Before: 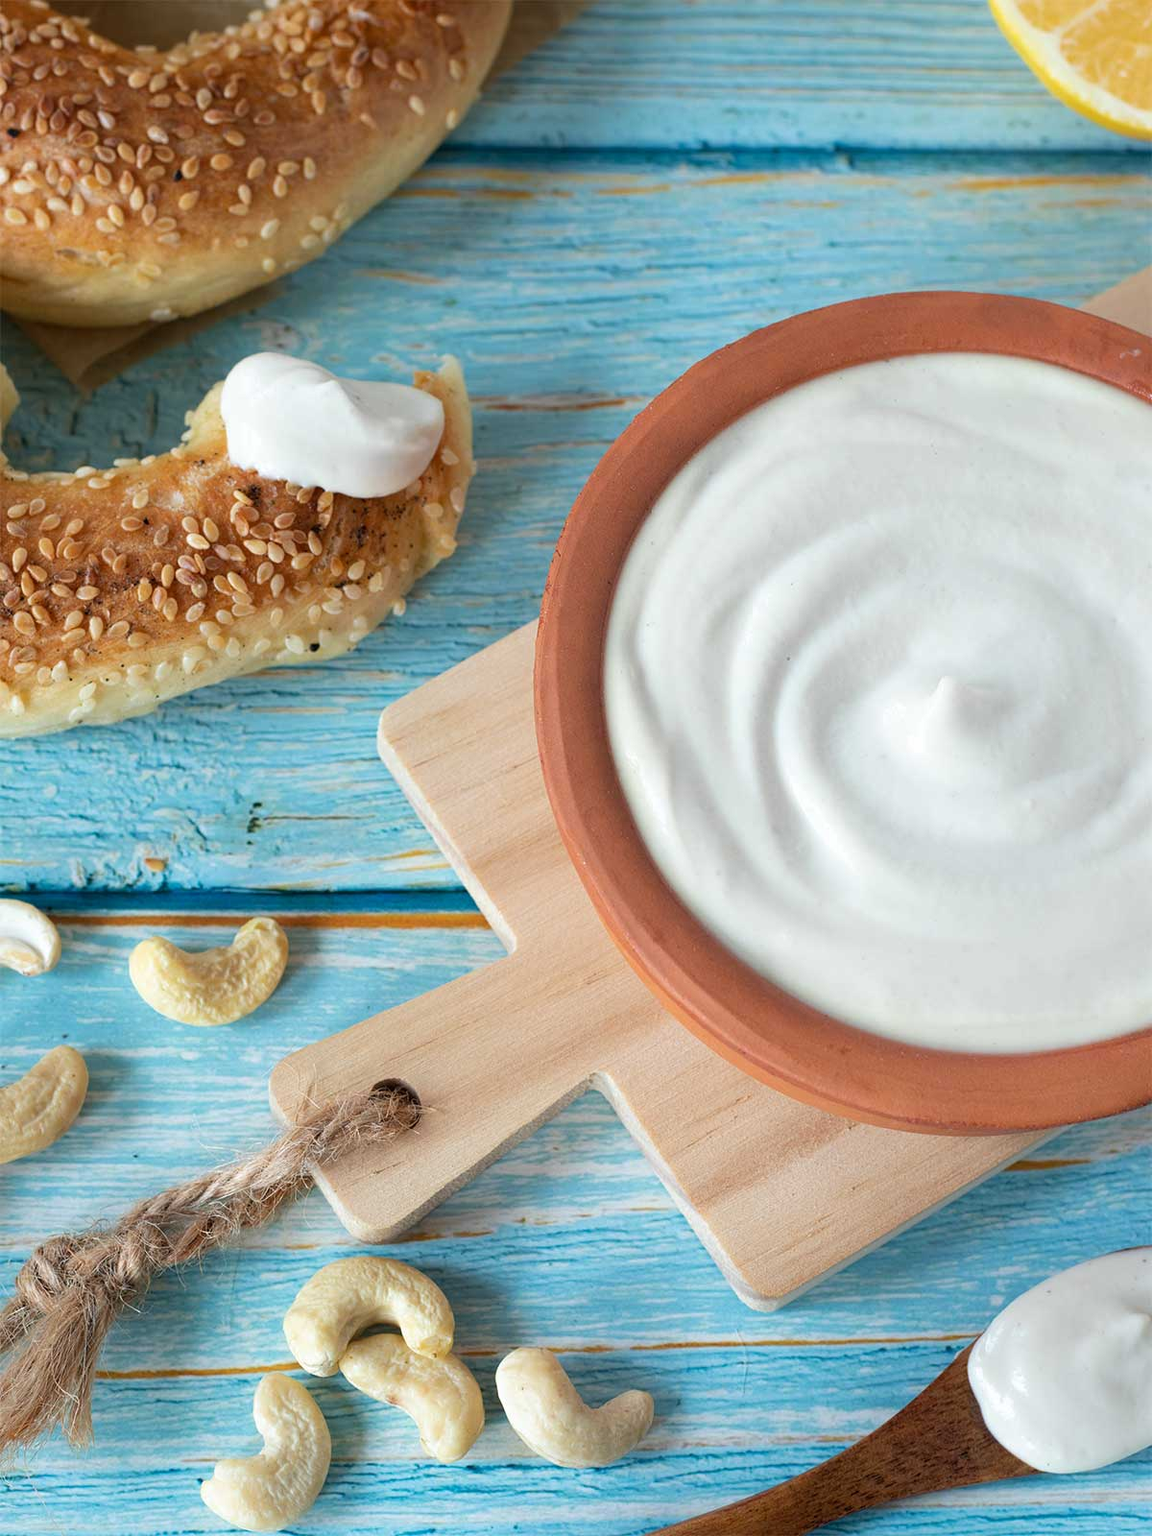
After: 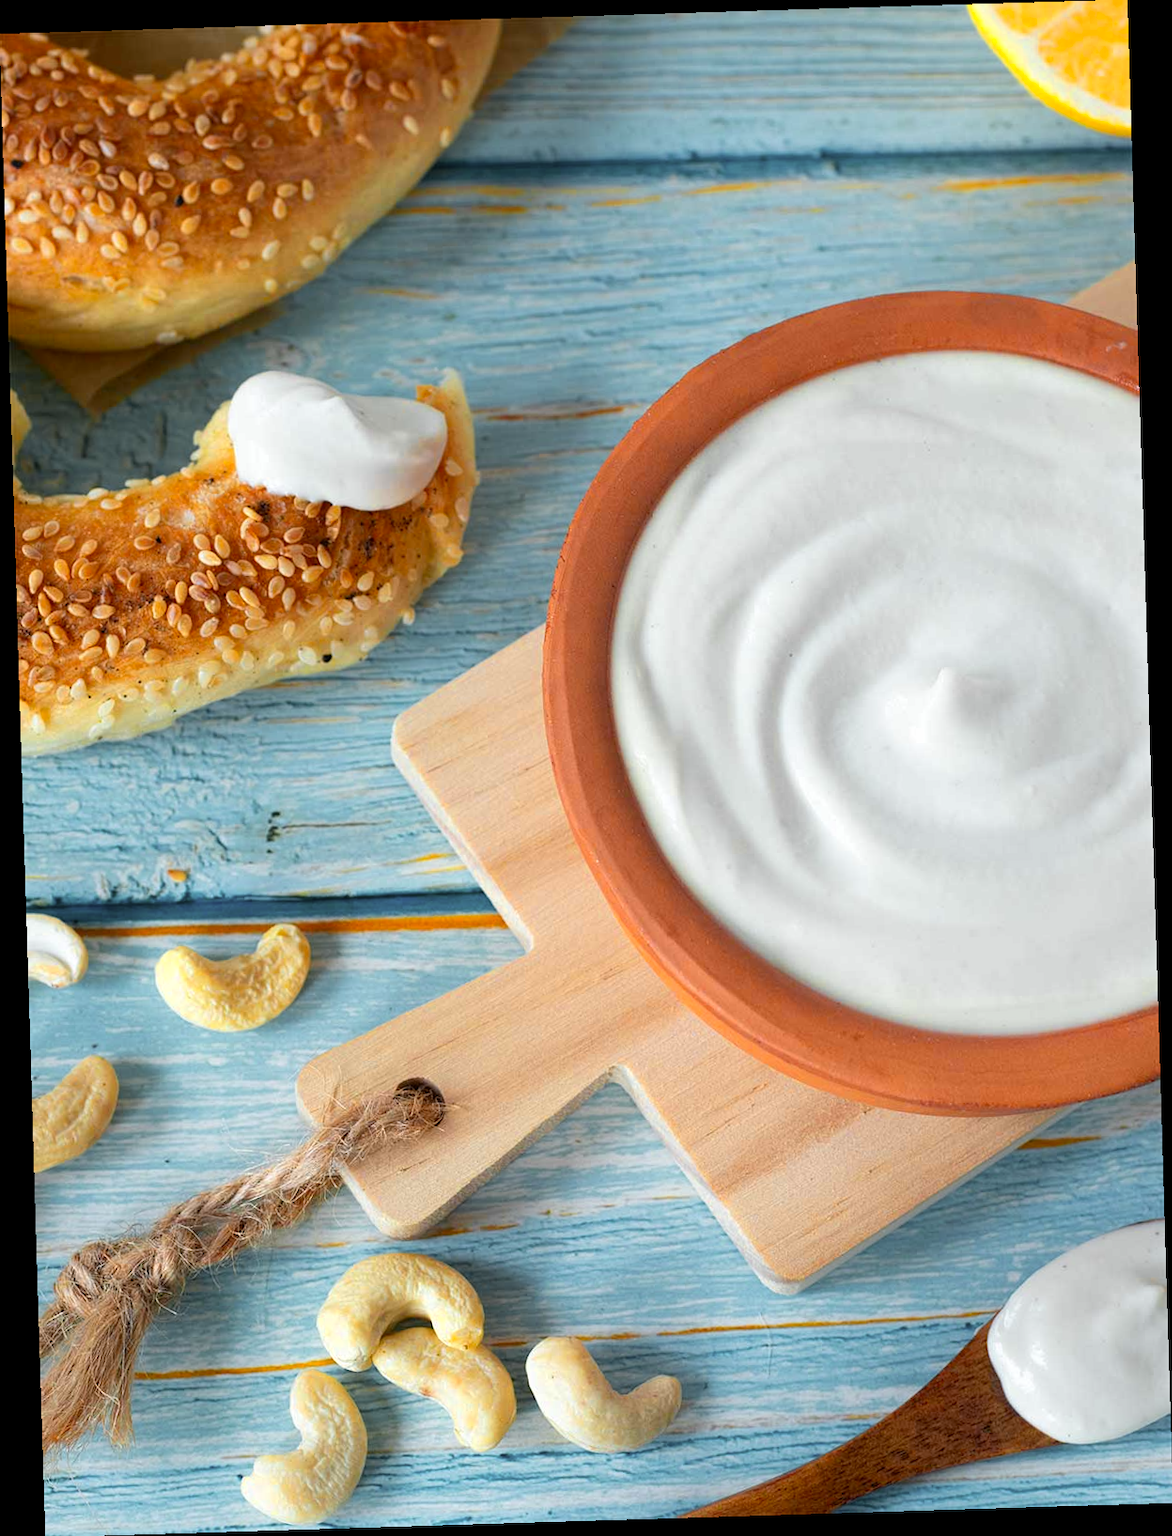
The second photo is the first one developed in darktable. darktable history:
color zones: curves: ch0 [(0, 0.511) (0.143, 0.531) (0.286, 0.56) (0.429, 0.5) (0.571, 0.5) (0.714, 0.5) (0.857, 0.5) (1, 0.5)]; ch1 [(0, 0.525) (0.143, 0.705) (0.286, 0.715) (0.429, 0.35) (0.571, 0.35) (0.714, 0.35) (0.857, 0.4) (1, 0.4)]; ch2 [(0, 0.572) (0.143, 0.512) (0.286, 0.473) (0.429, 0.45) (0.571, 0.5) (0.714, 0.5) (0.857, 0.518) (1, 0.518)]
rotate and perspective: rotation -1.75°, automatic cropping off
